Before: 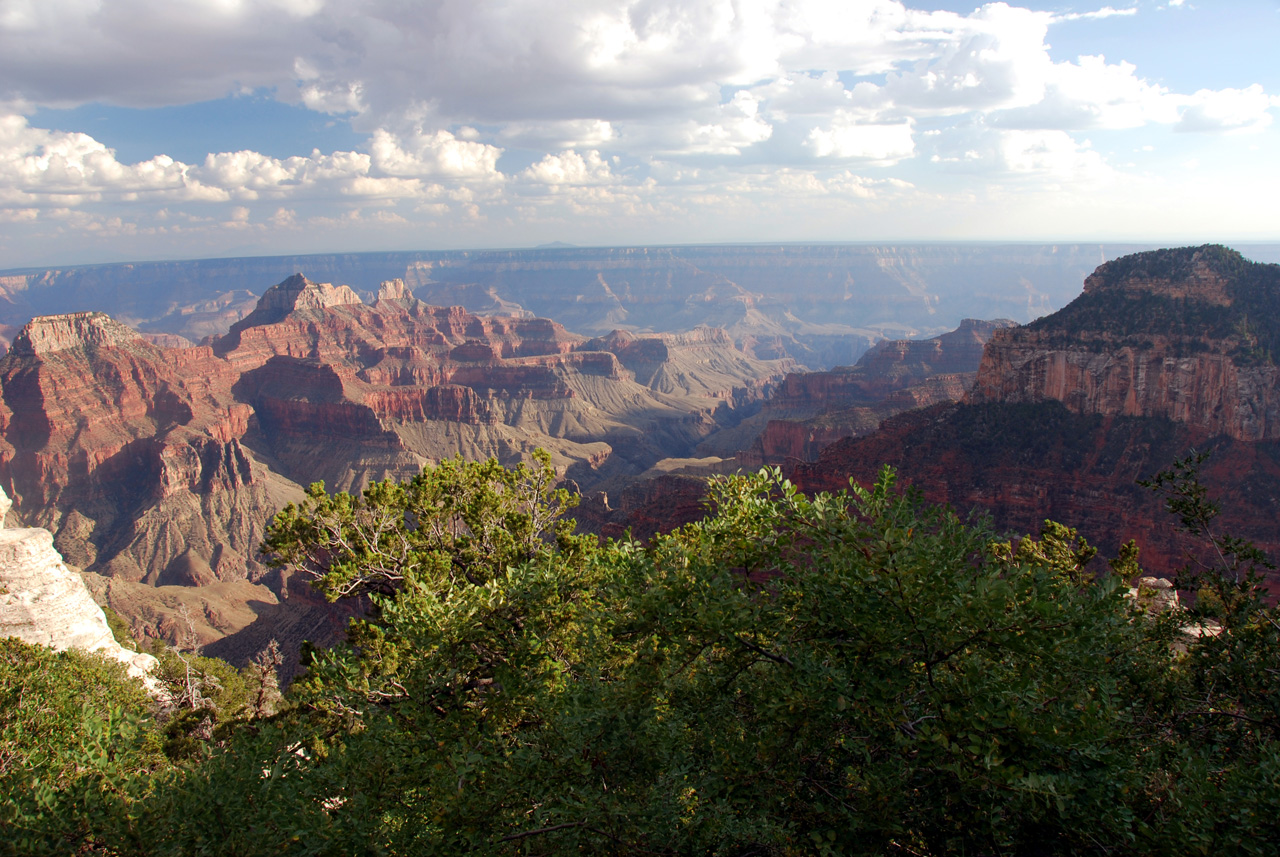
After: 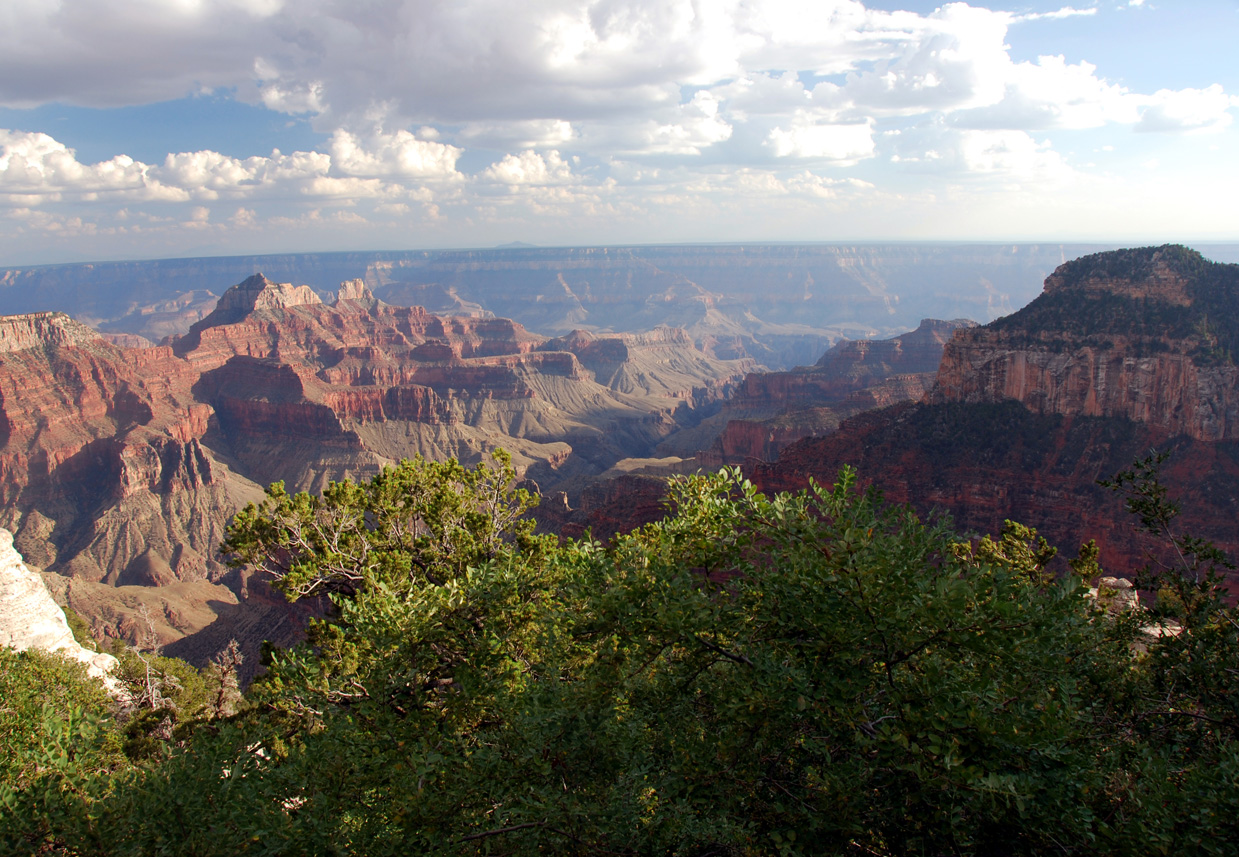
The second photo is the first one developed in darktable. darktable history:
crop and rotate: left 3.182%
